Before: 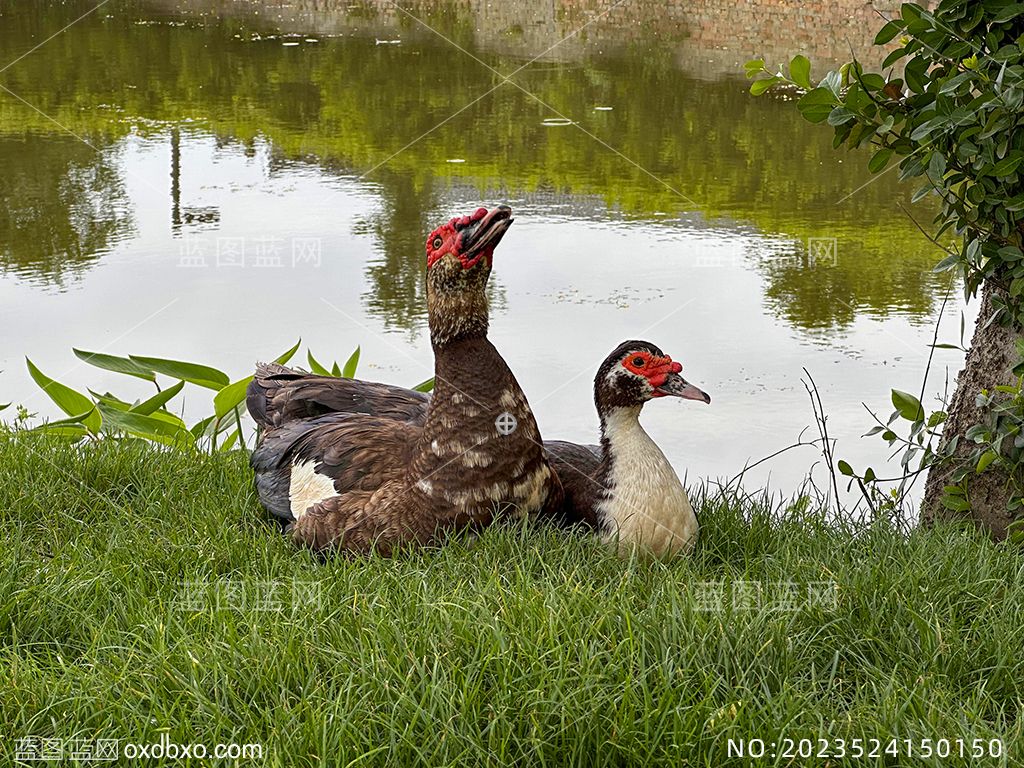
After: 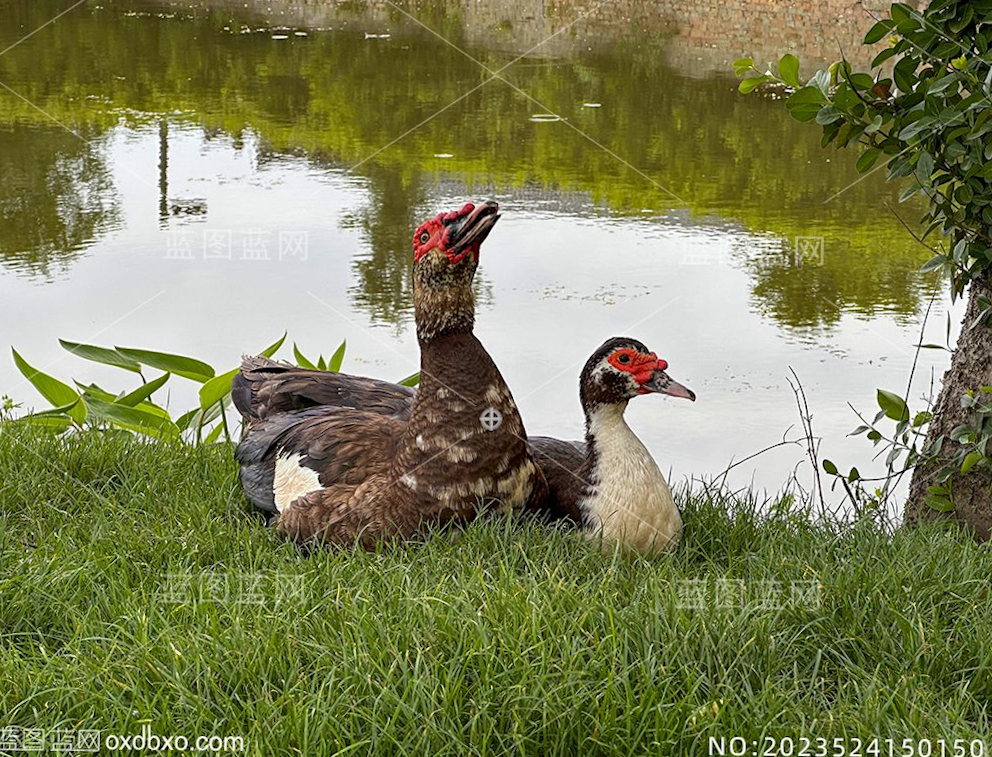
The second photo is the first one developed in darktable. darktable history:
tone equalizer: on, module defaults
rotate and perspective: rotation -1.75°, automatic cropping off
crop and rotate: angle -2.38°
